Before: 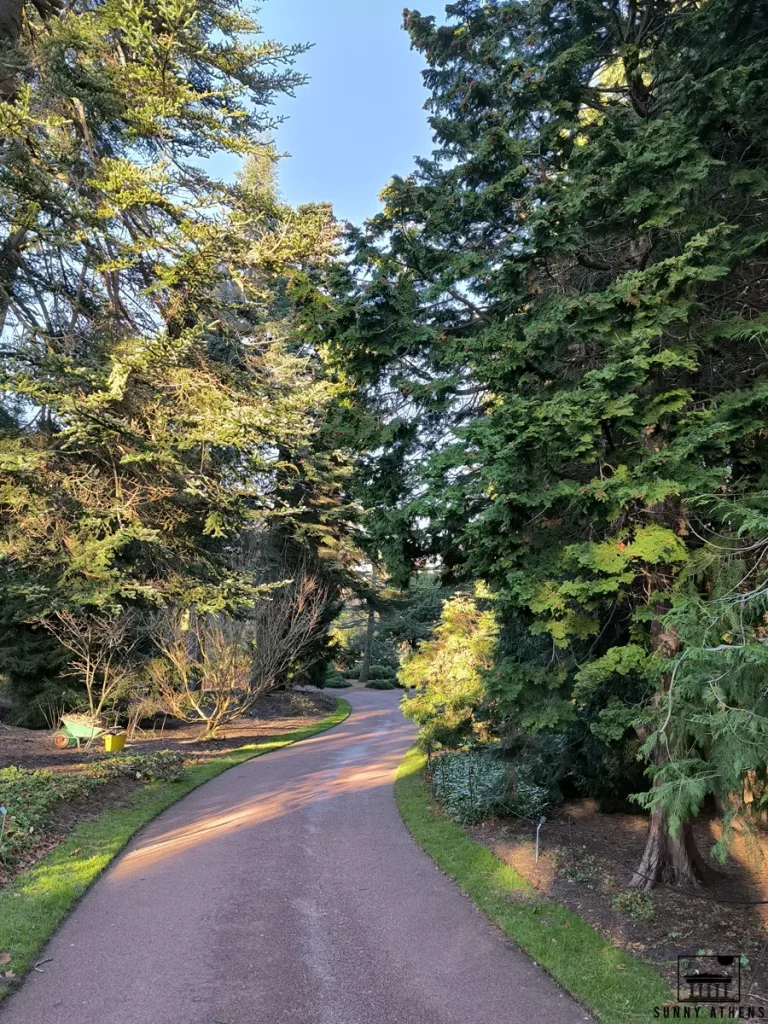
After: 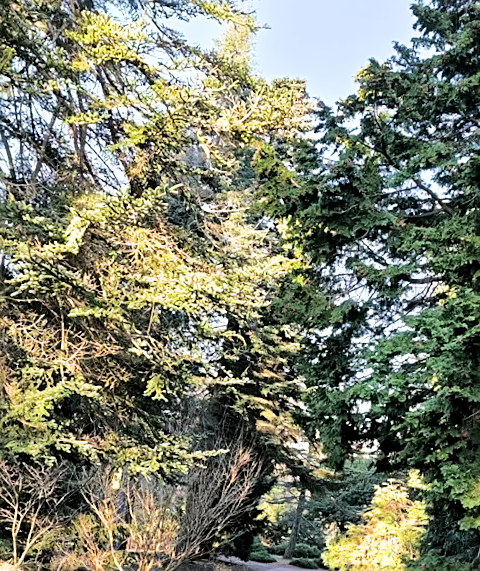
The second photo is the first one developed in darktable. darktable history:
filmic rgb: black relative exposure -5.12 EV, white relative exposure 3.19 EV, threshold 2.99 EV, hardness 3.42, contrast 1.193, highlights saturation mix -29.88%, contrast in shadows safe, enable highlight reconstruction true
crop and rotate: angle -5.96°, left 2.014%, top 6.732%, right 27.16%, bottom 30.068%
sharpen: on, module defaults
exposure: black level correction 0, exposure 0.698 EV, compensate highlight preservation false
